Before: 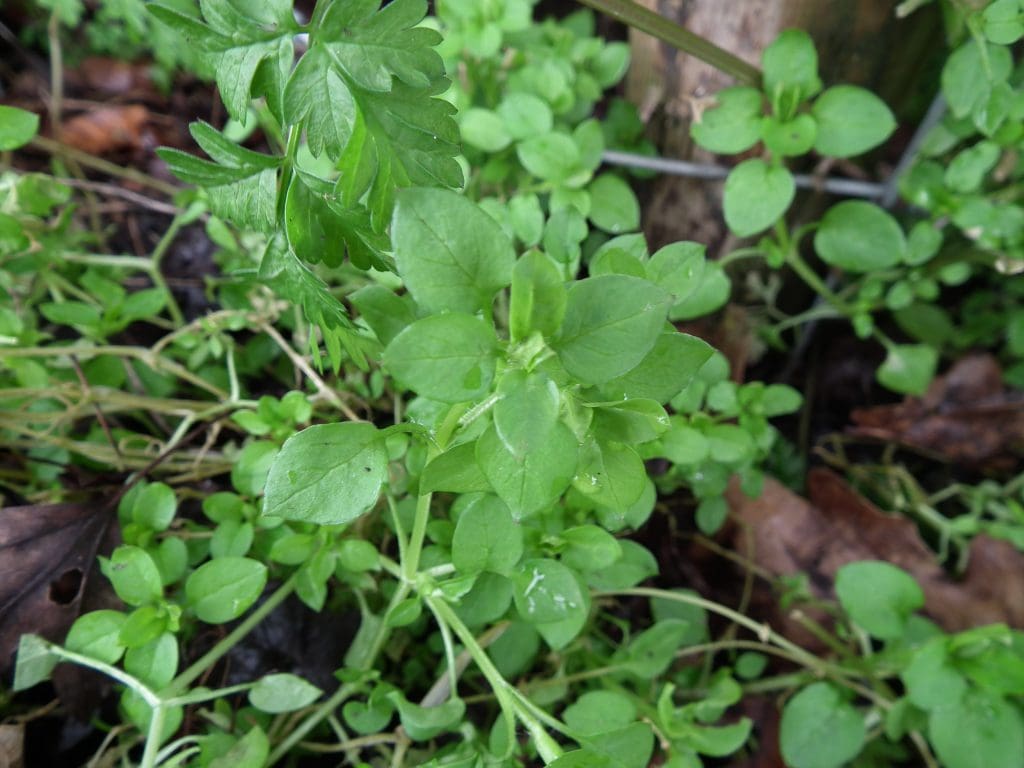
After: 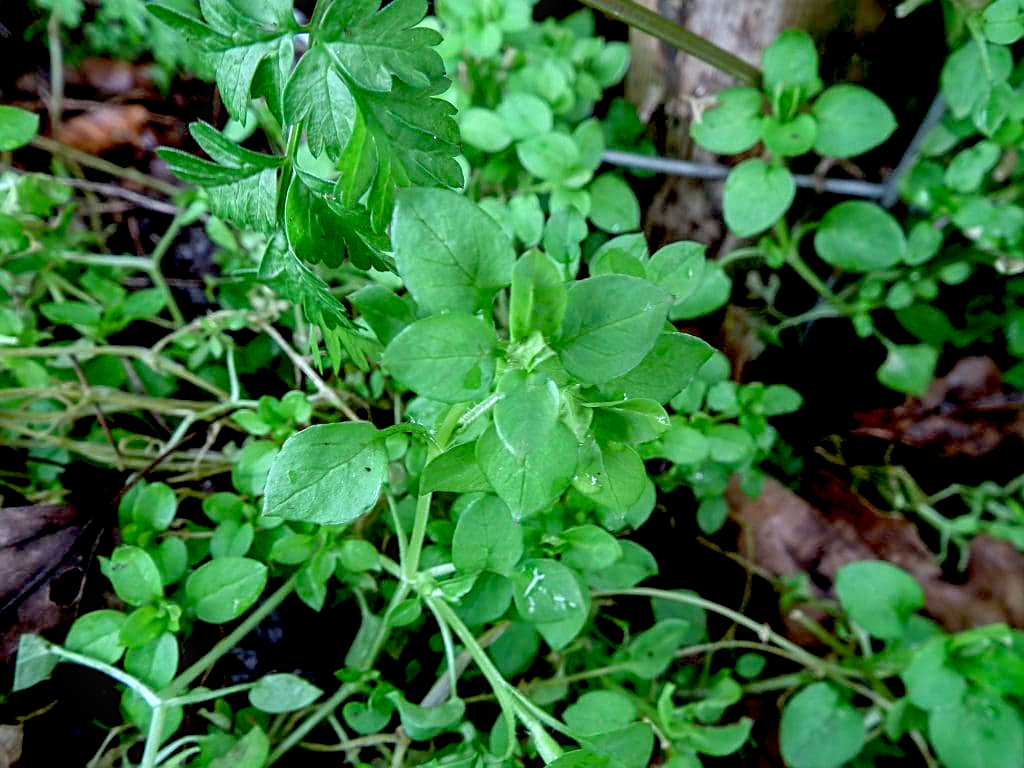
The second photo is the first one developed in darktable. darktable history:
sharpen: on, module defaults
exposure: black level correction 0.025, exposure 0.182 EV, compensate highlight preservation false
local contrast: on, module defaults
color calibration: illuminant F (fluorescent), F source F9 (Cool White Deluxe 4150 K) – high CRI, x 0.374, y 0.373, temperature 4158.34 K
